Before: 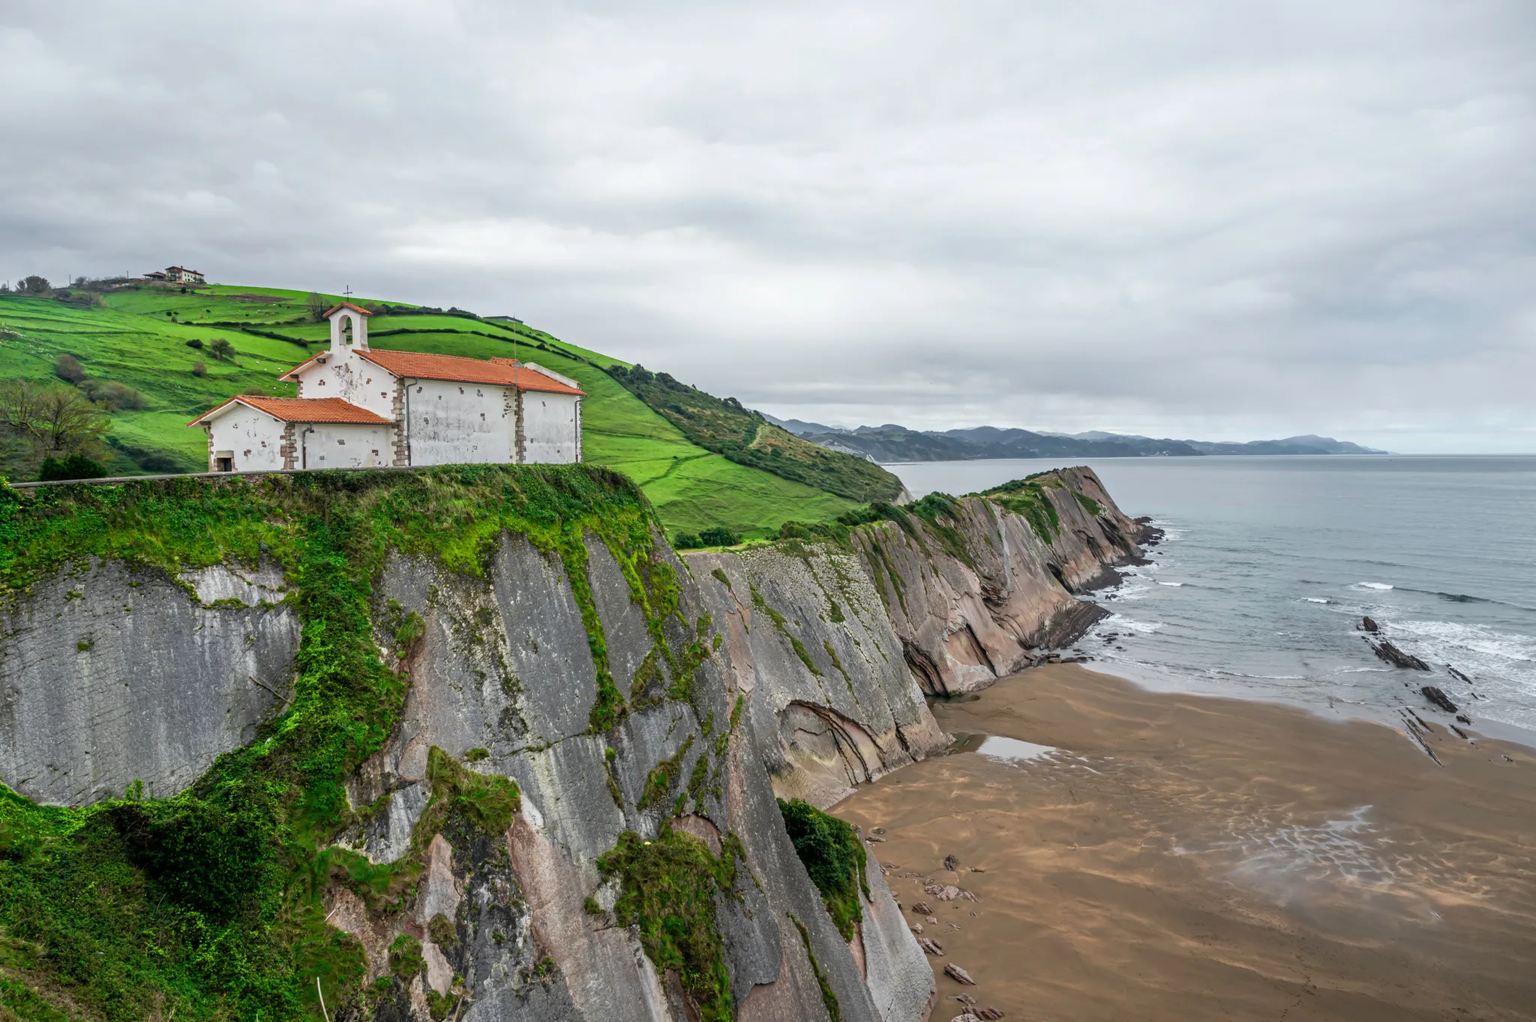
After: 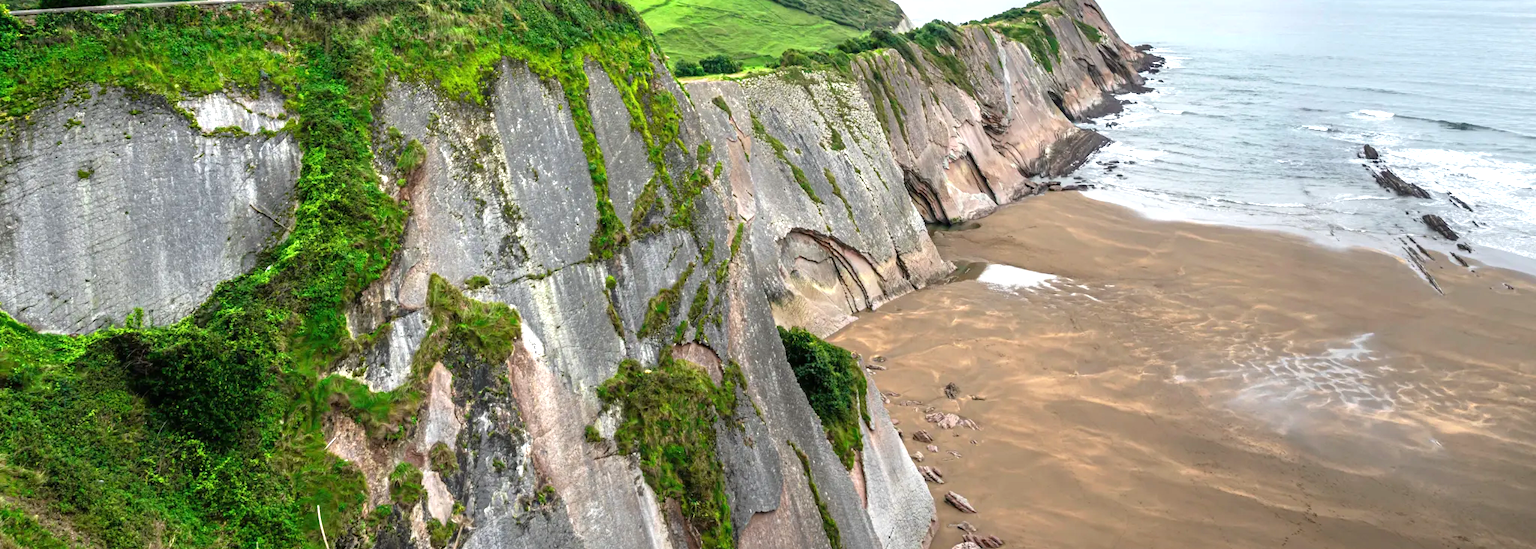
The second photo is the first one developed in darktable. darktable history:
crop and rotate: top 46.237%
exposure: black level correction 0, exposure 1 EV, compensate exposure bias true, compensate highlight preservation false
